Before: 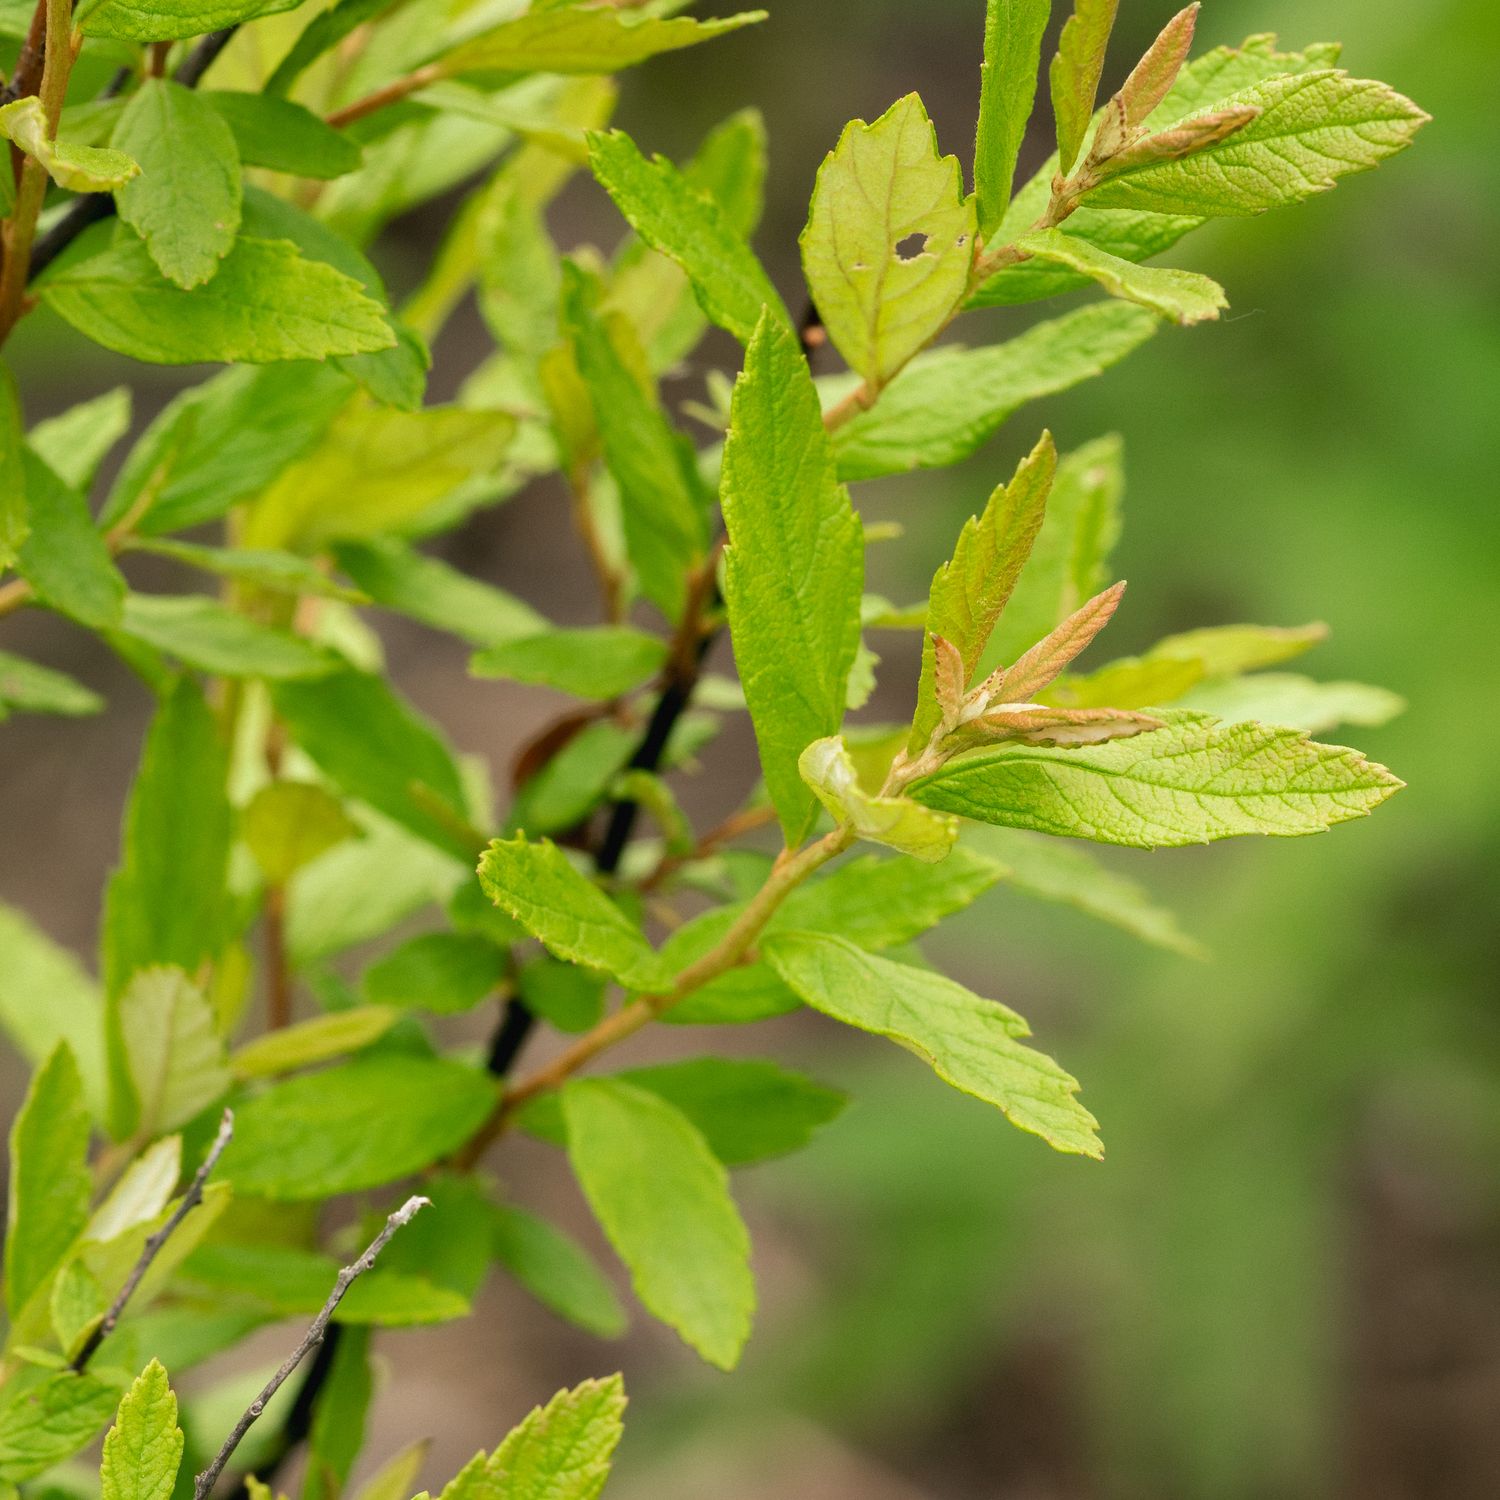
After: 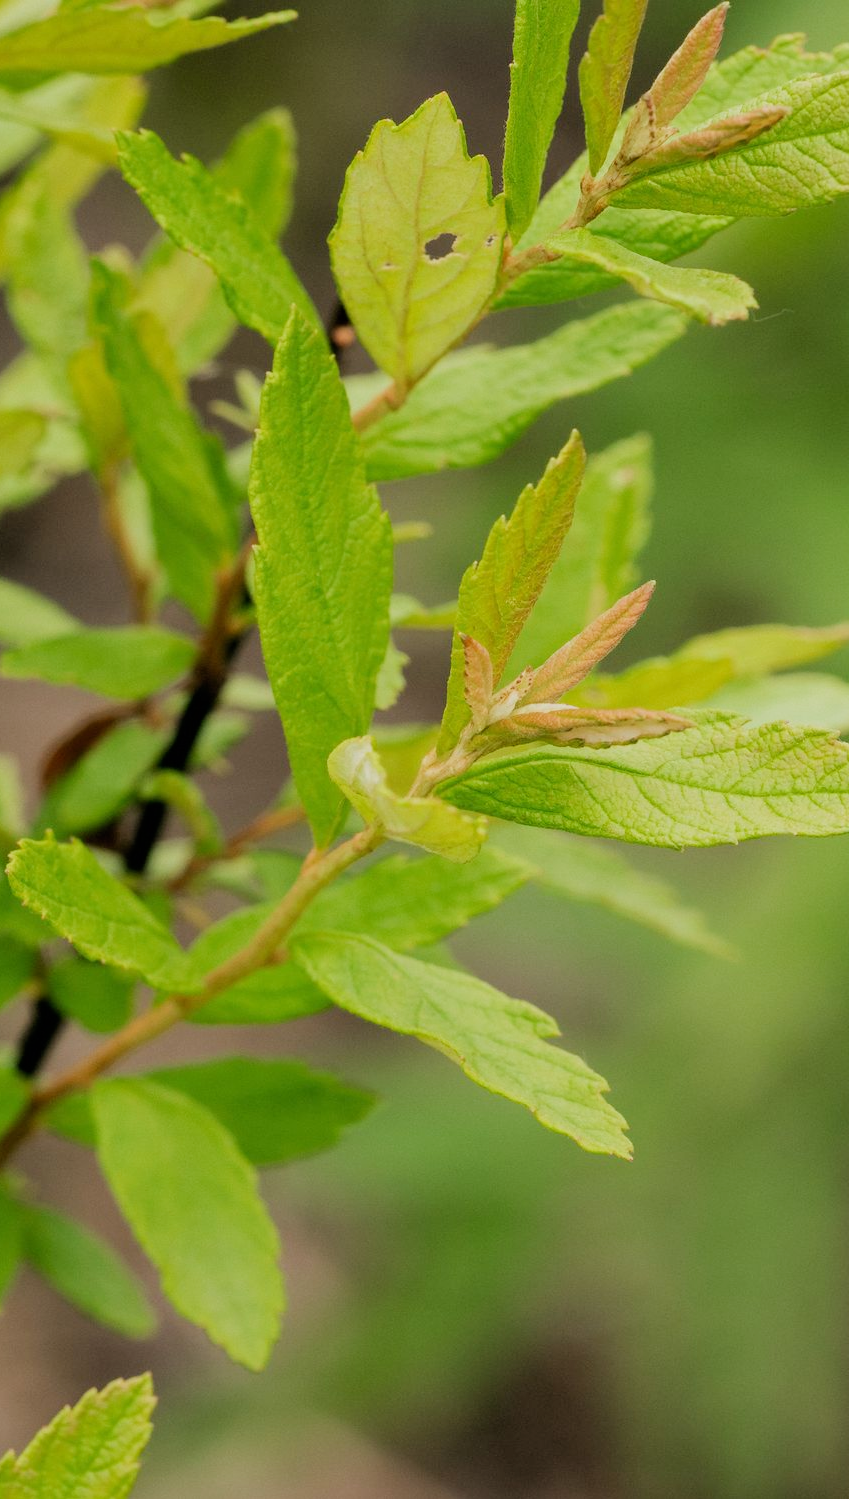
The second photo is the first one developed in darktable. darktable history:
filmic rgb: hardness 4.17
crop: left 31.458%, top 0%, right 11.876%
